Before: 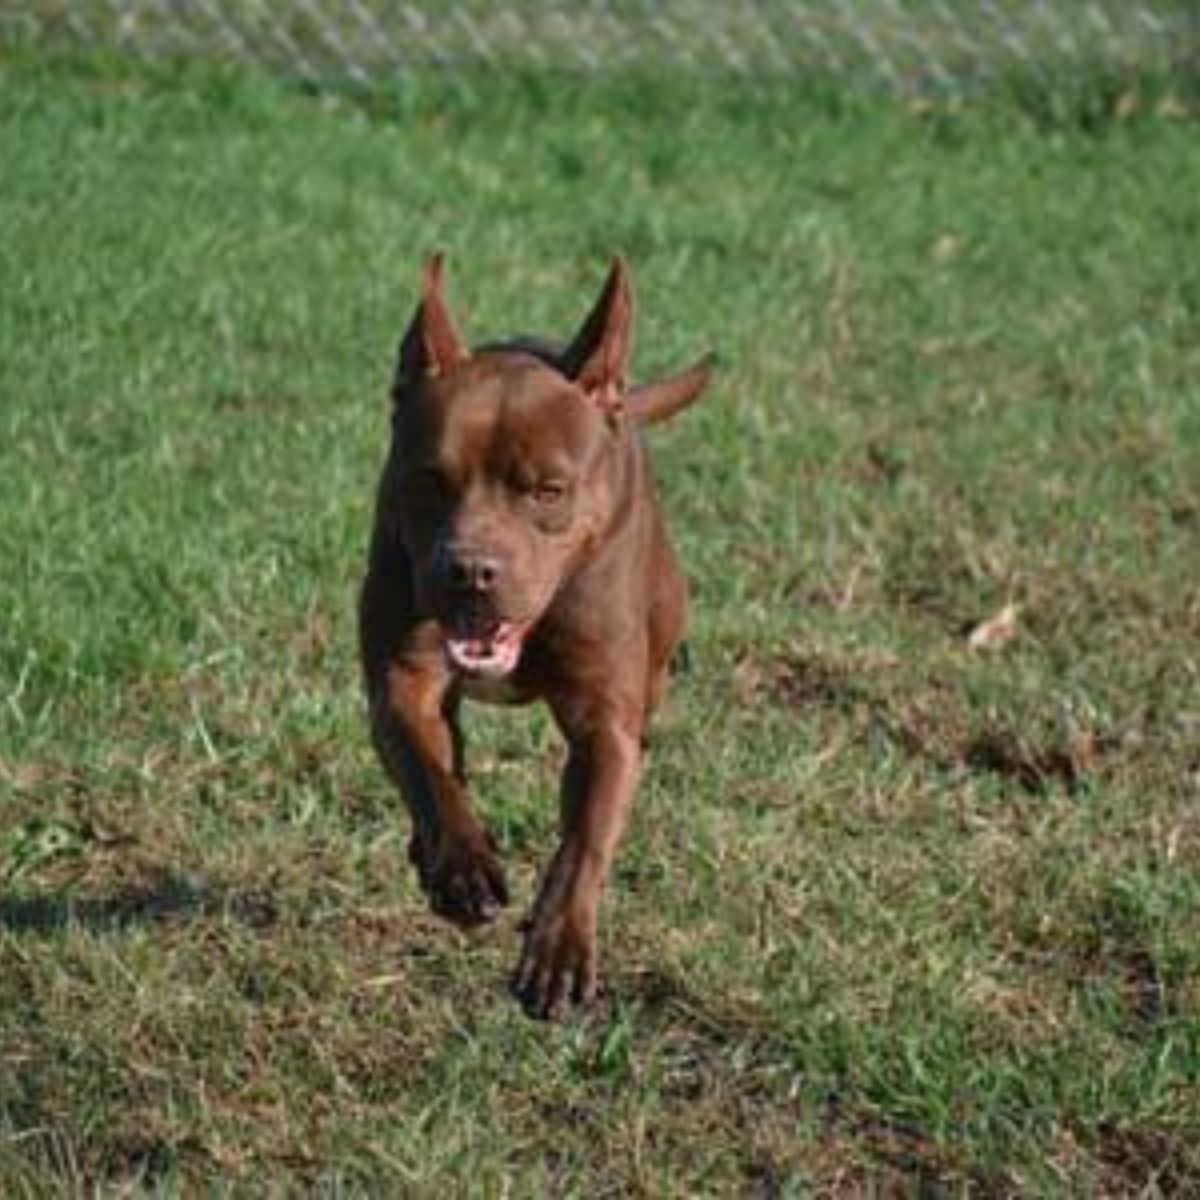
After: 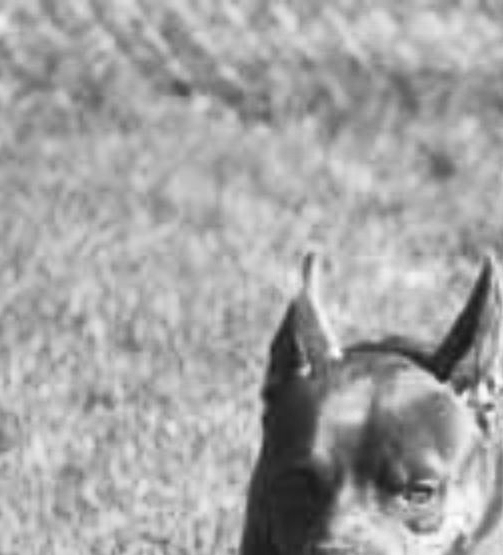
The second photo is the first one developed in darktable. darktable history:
color zones: curves: ch0 [(0.004, 0.305) (0.261, 0.623) (0.389, 0.399) (0.708, 0.571) (0.947, 0.34)]; ch1 [(0.025, 0.645) (0.229, 0.584) (0.326, 0.551) (0.484, 0.262) (0.757, 0.643)]
monochrome: a -71.75, b 75.82
color balance rgb: linear chroma grading › shadows 32%, linear chroma grading › global chroma -2%, linear chroma grading › mid-tones 4%, perceptual saturation grading › global saturation -2%, perceptual saturation grading › highlights -8%, perceptual saturation grading › mid-tones 8%, perceptual saturation grading › shadows 4%, perceptual brilliance grading › highlights 8%, perceptual brilliance grading › mid-tones 4%, perceptual brilliance grading › shadows 2%, global vibrance 16%, saturation formula JzAzBz (2021)
crop and rotate: left 10.817%, top 0.062%, right 47.194%, bottom 53.626%
color correction: highlights a* -5.94, highlights b* 11.19
contrast brightness saturation: contrast 0.43, brightness 0.56, saturation -0.19
